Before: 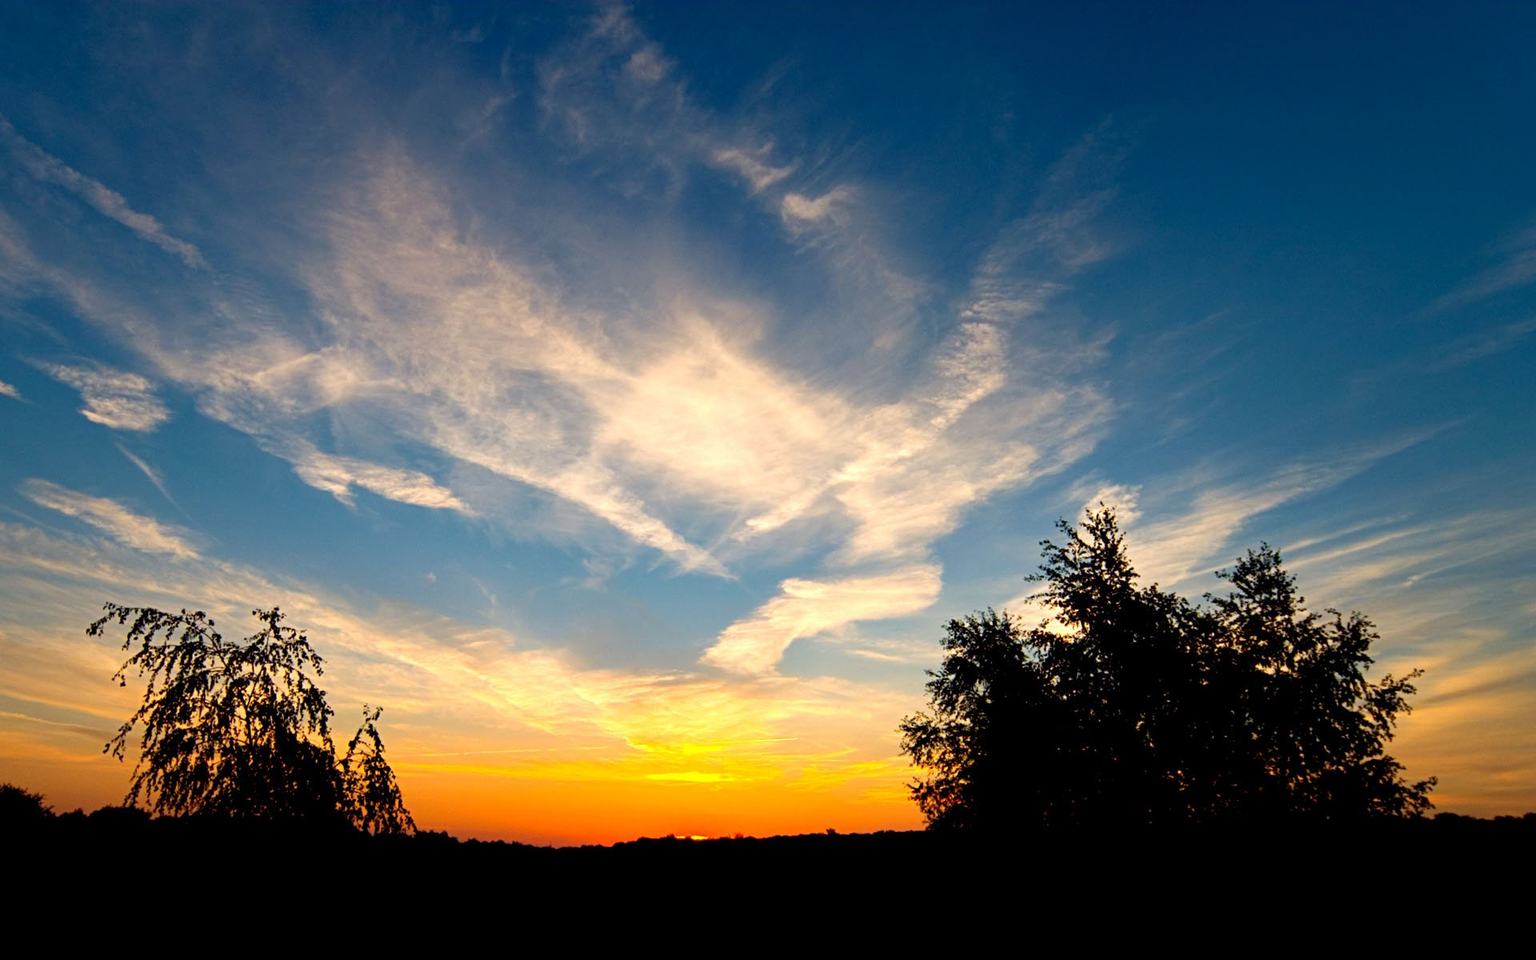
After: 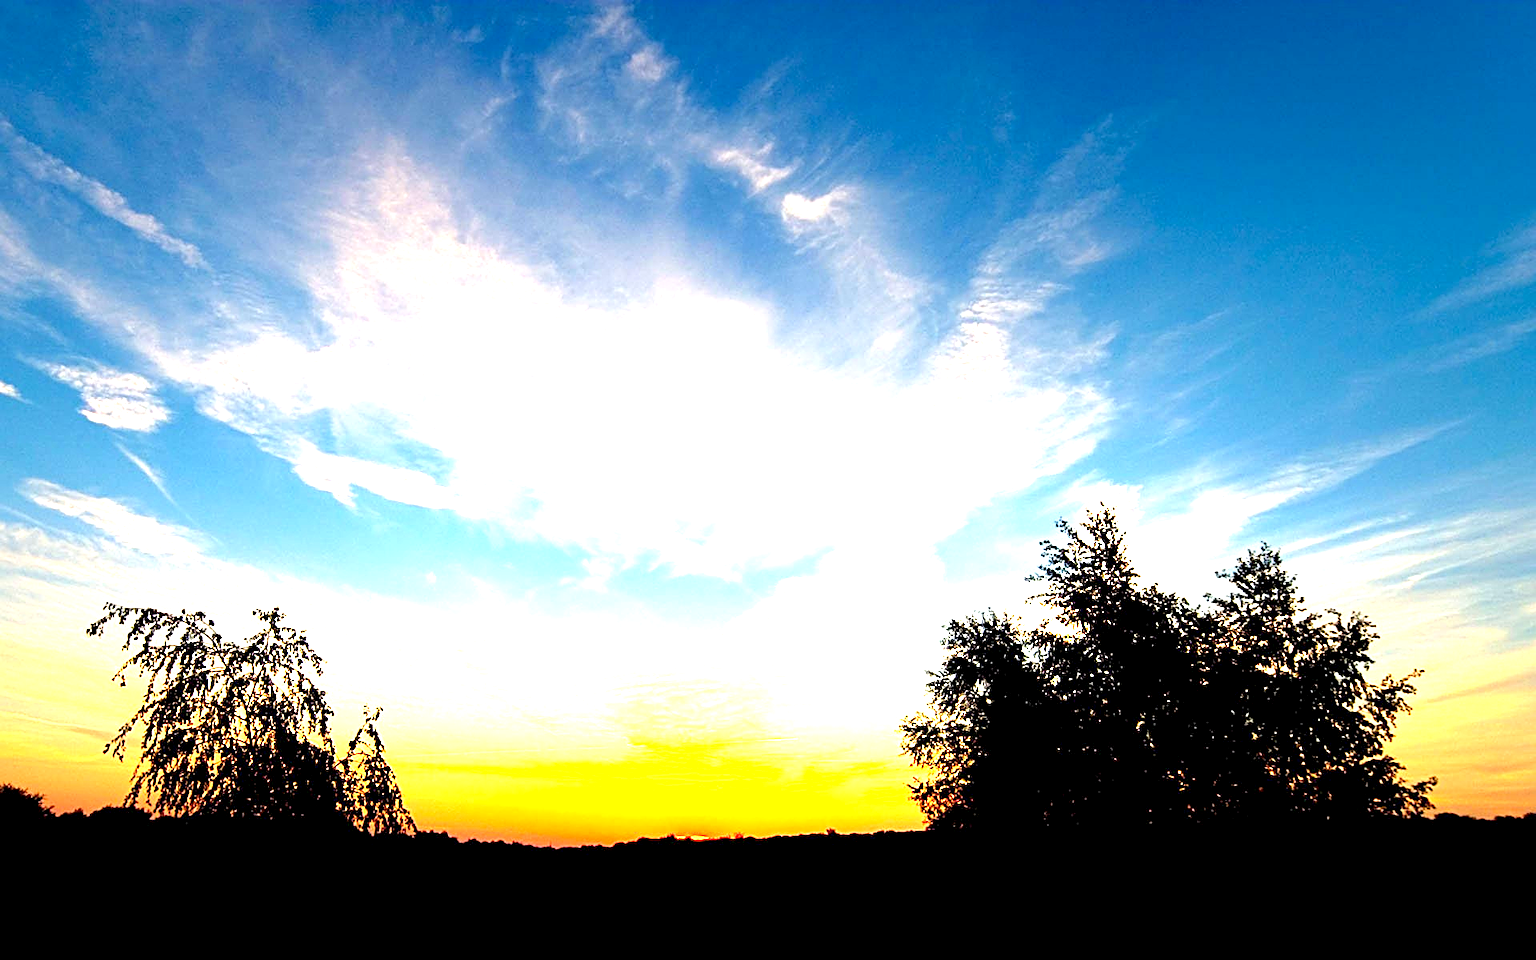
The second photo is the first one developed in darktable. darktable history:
exposure: black level correction 0.001, exposure 2 EV, compensate highlight preservation false
sharpen: on, module defaults
